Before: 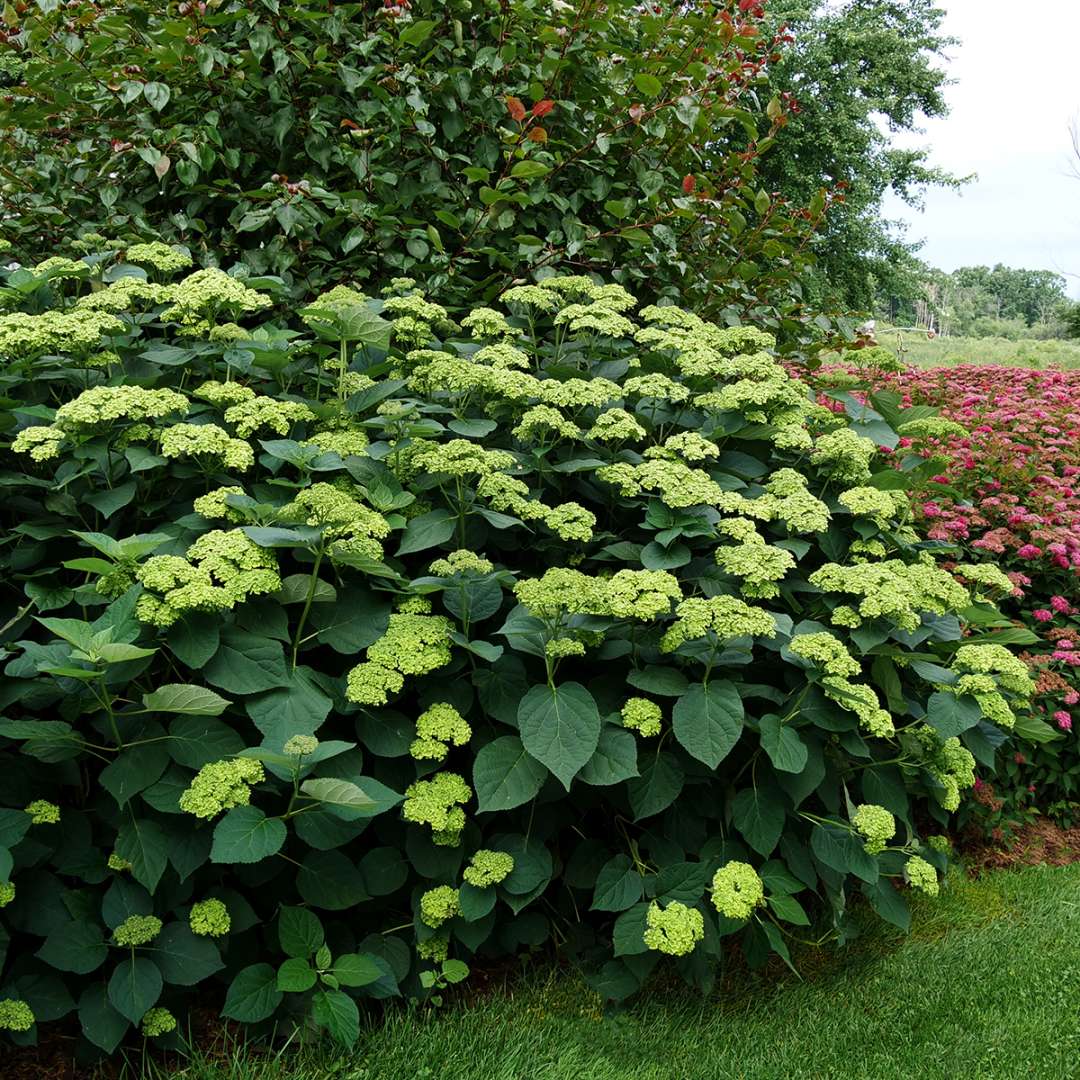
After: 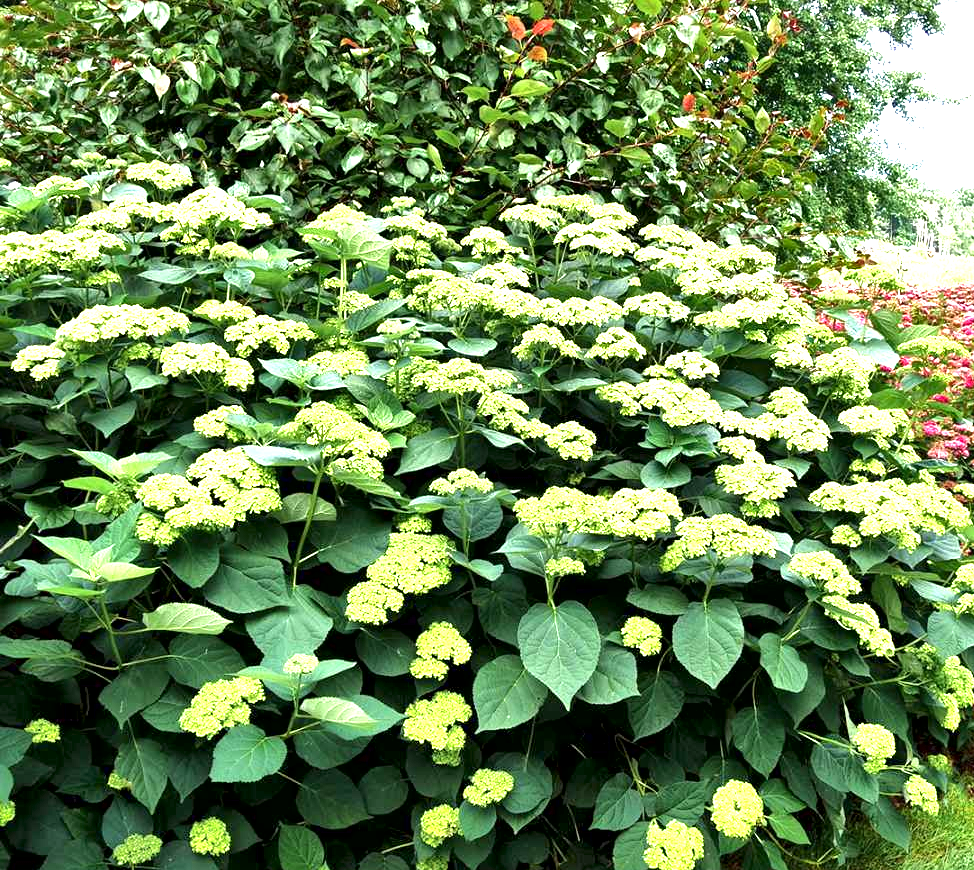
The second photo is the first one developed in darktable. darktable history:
local contrast: mode bilateral grid, contrast 43, coarseness 68, detail 215%, midtone range 0.2
exposure: black level correction 0, exposure 1.685 EV, compensate highlight preservation false
crop: top 7.525%, right 9.781%, bottom 11.912%
